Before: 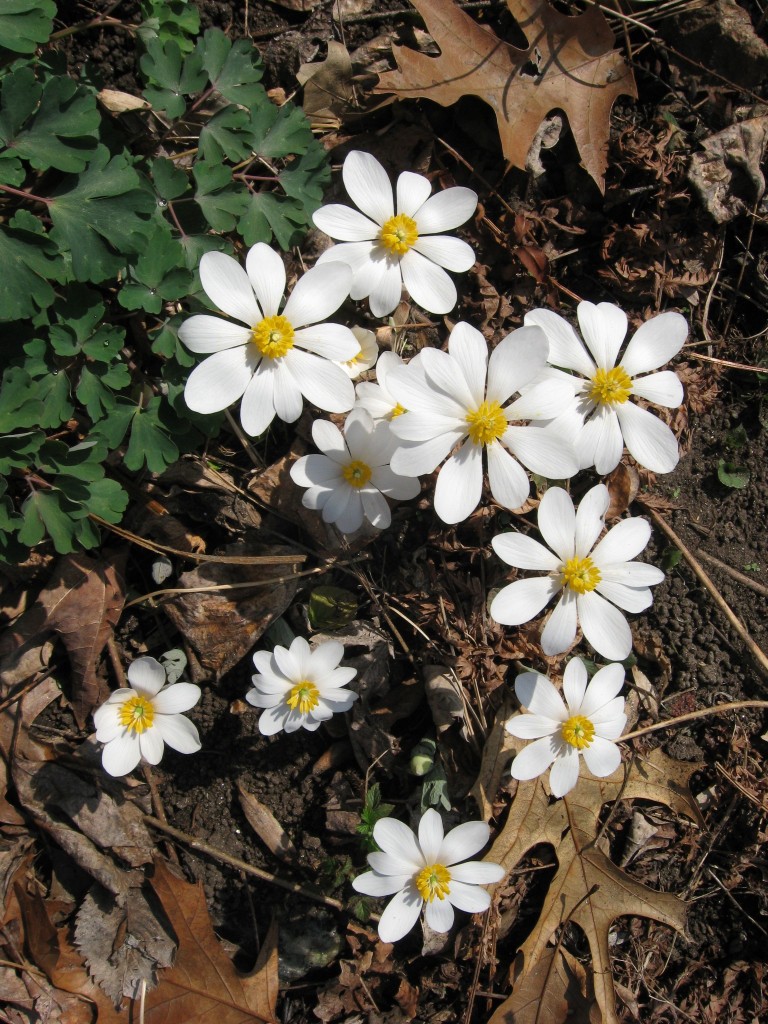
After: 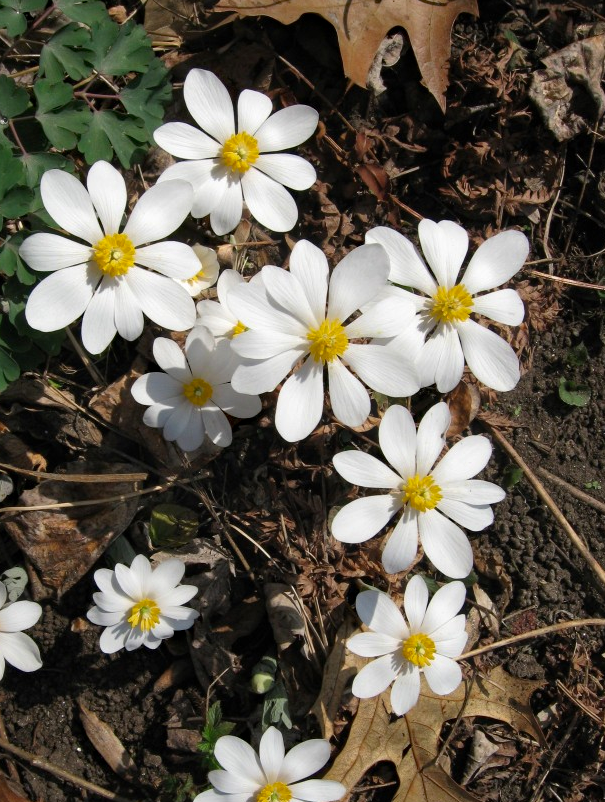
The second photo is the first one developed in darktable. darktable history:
haze removal: adaptive false
crop and rotate: left 20.793%, top 8.056%, right 0.349%, bottom 13.529%
